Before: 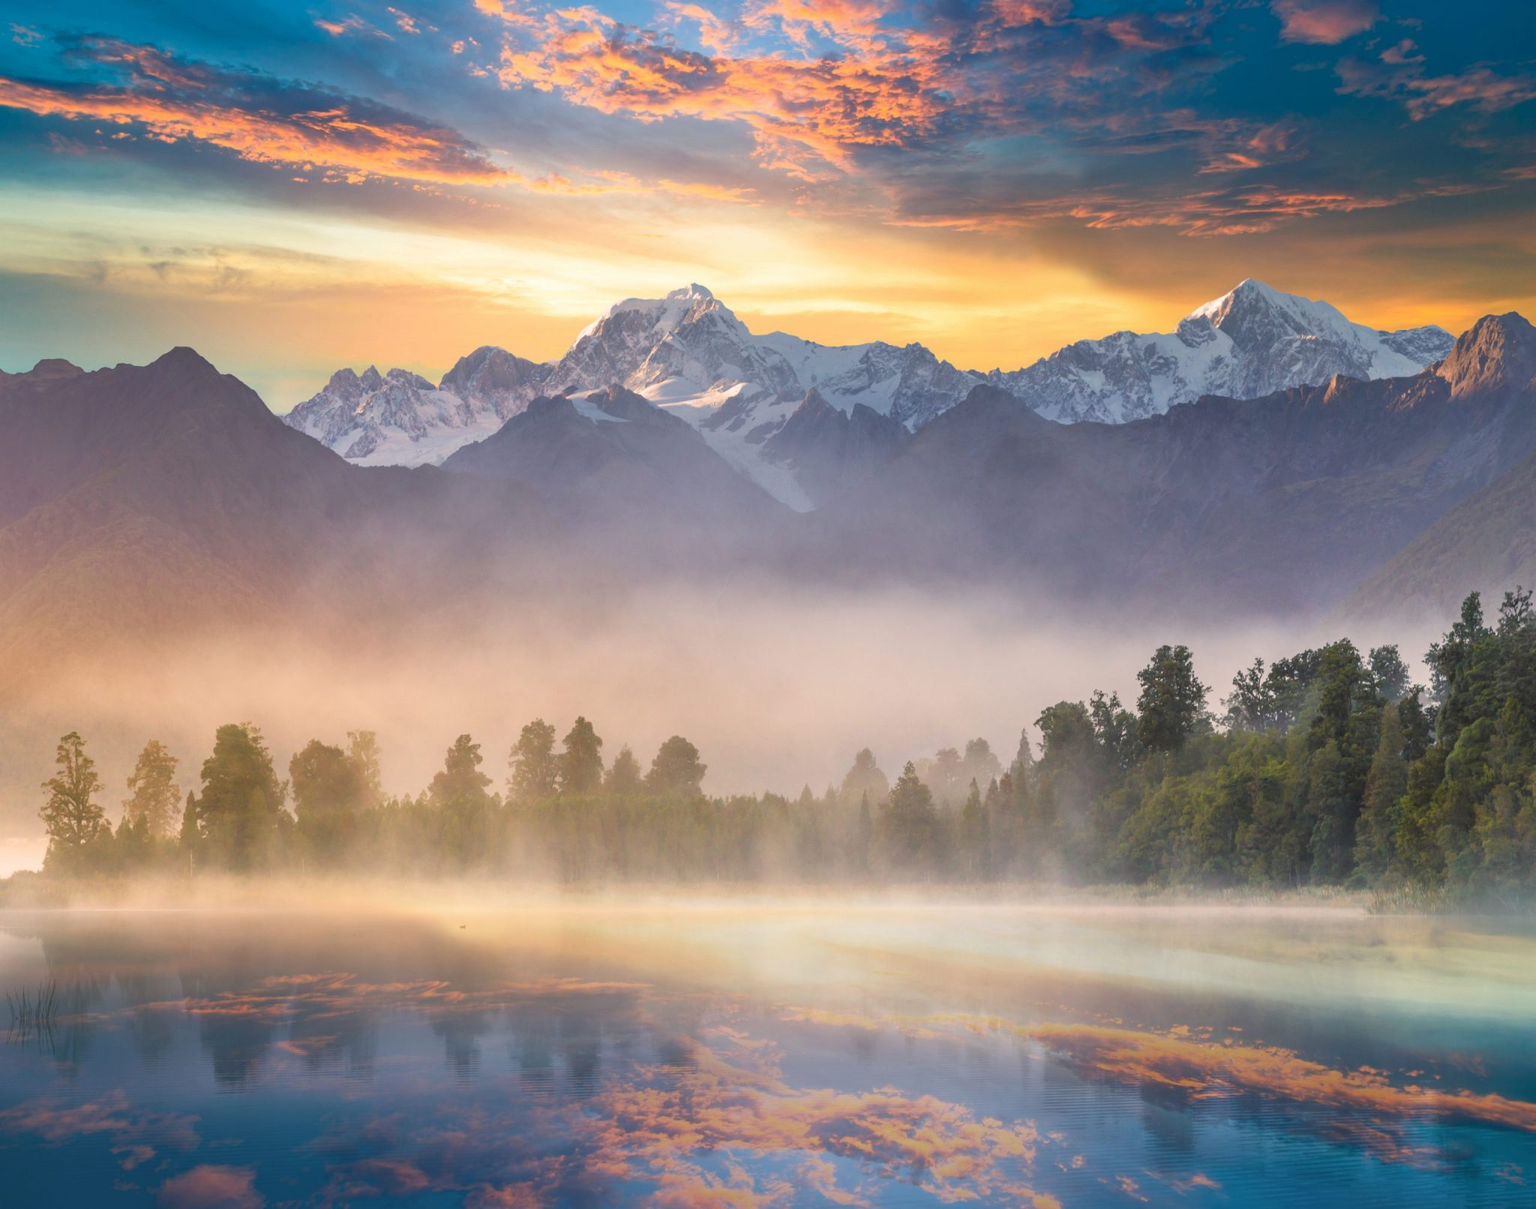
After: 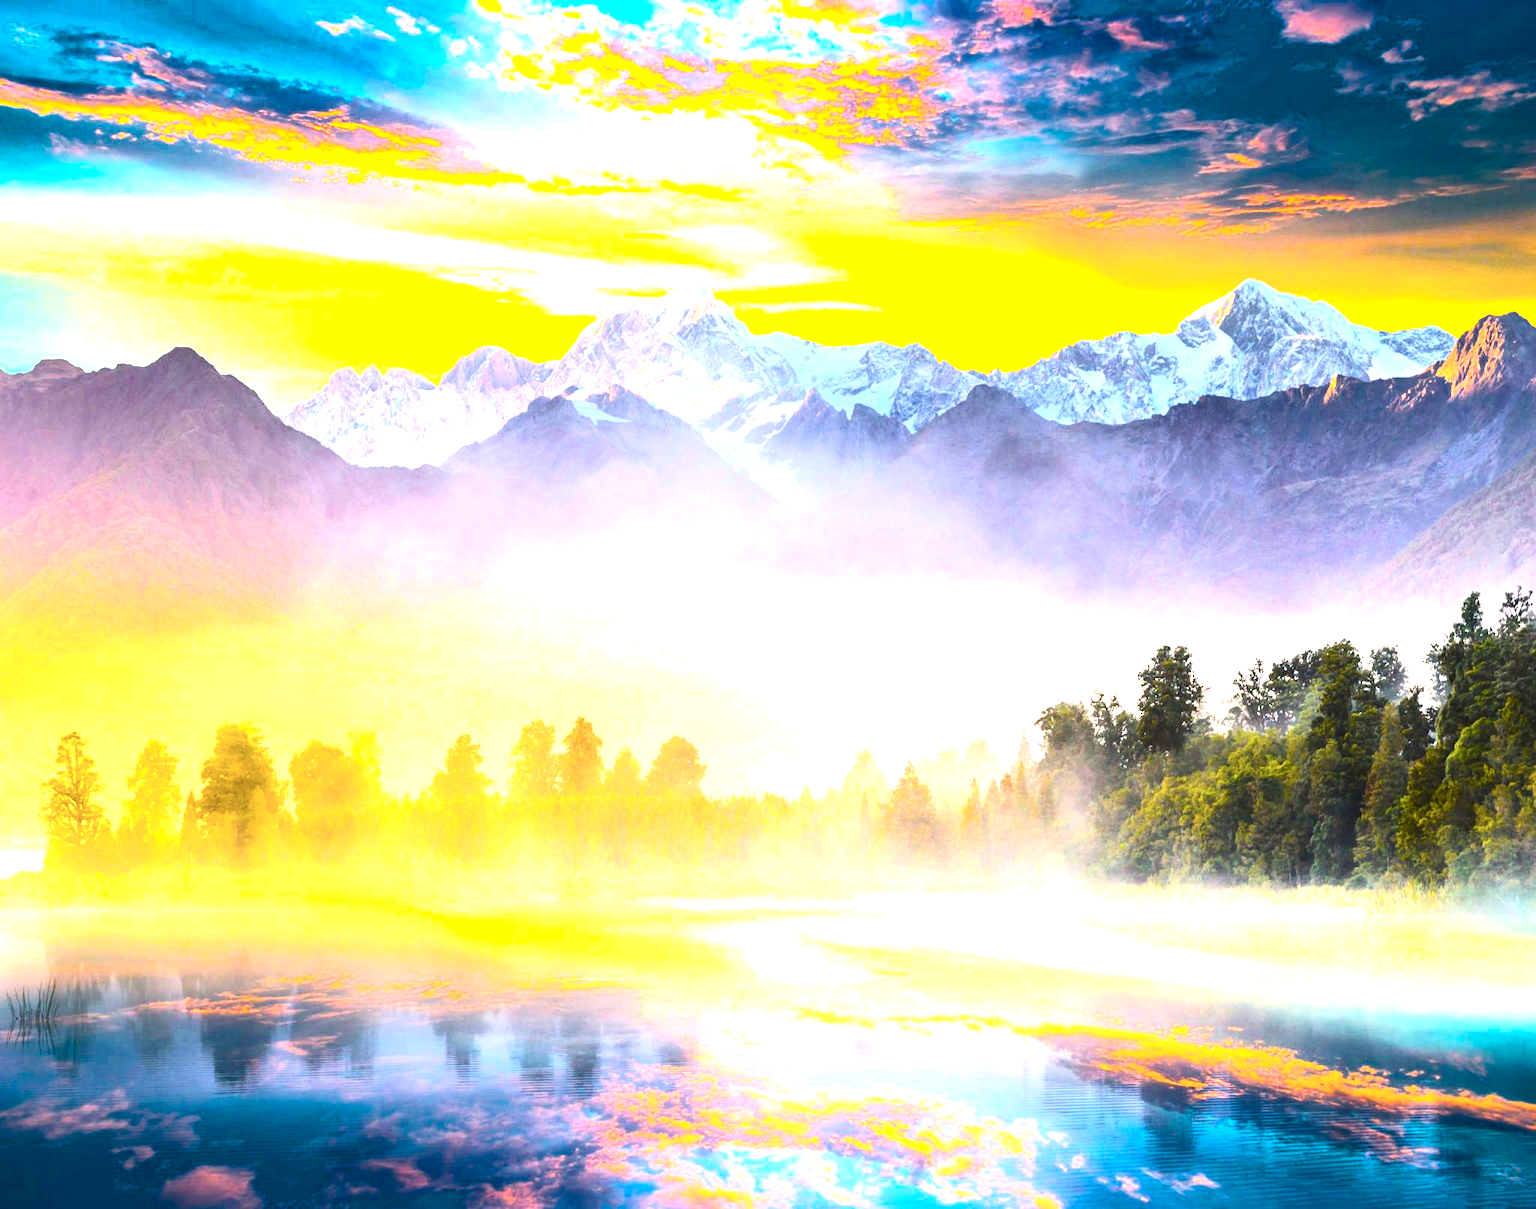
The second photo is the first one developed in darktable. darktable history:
color balance rgb: linear chroma grading › global chroma 20%, perceptual saturation grading › global saturation 65%, perceptual saturation grading › highlights 60%, perceptual saturation grading › mid-tones 50%, perceptual saturation grading › shadows 50%, perceptual brilliance grading › global brilliance 30%, perceptual brilliance grading › highlights 50%, perceptual brilliance grading › mid-tones 50%, perceptual brilliance grading › shadows -22%, global vibrance 20%
contrast brightness saturation: contrast 0.25, saturation -0.31
